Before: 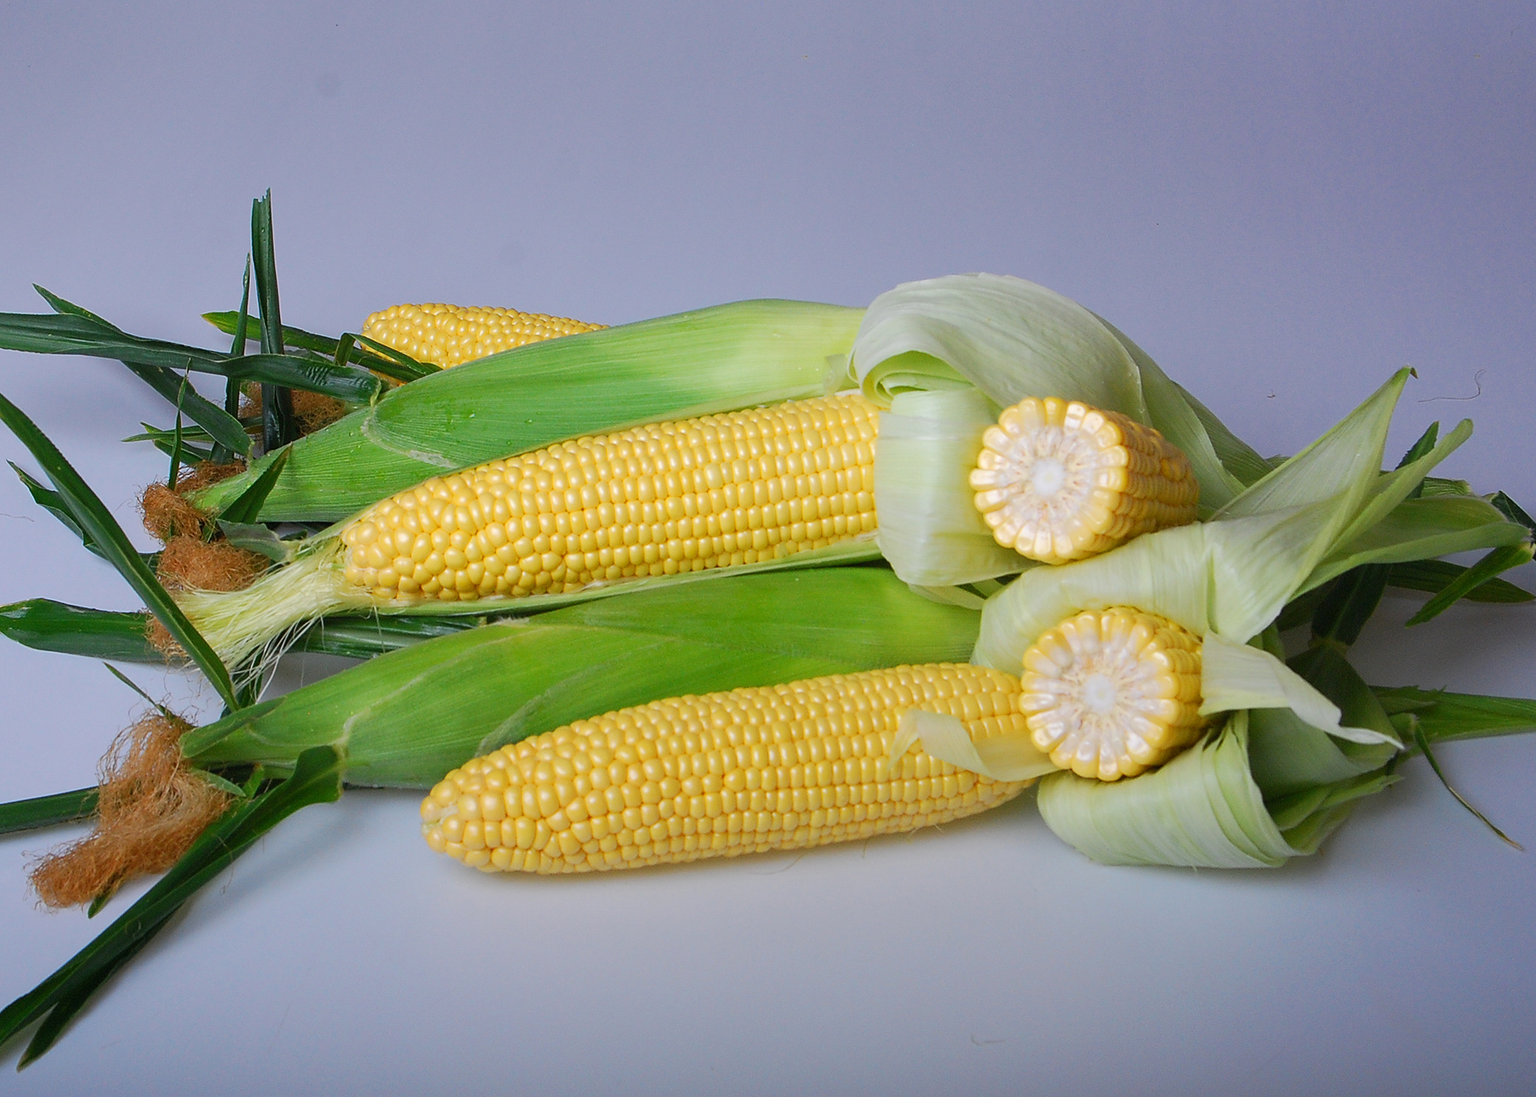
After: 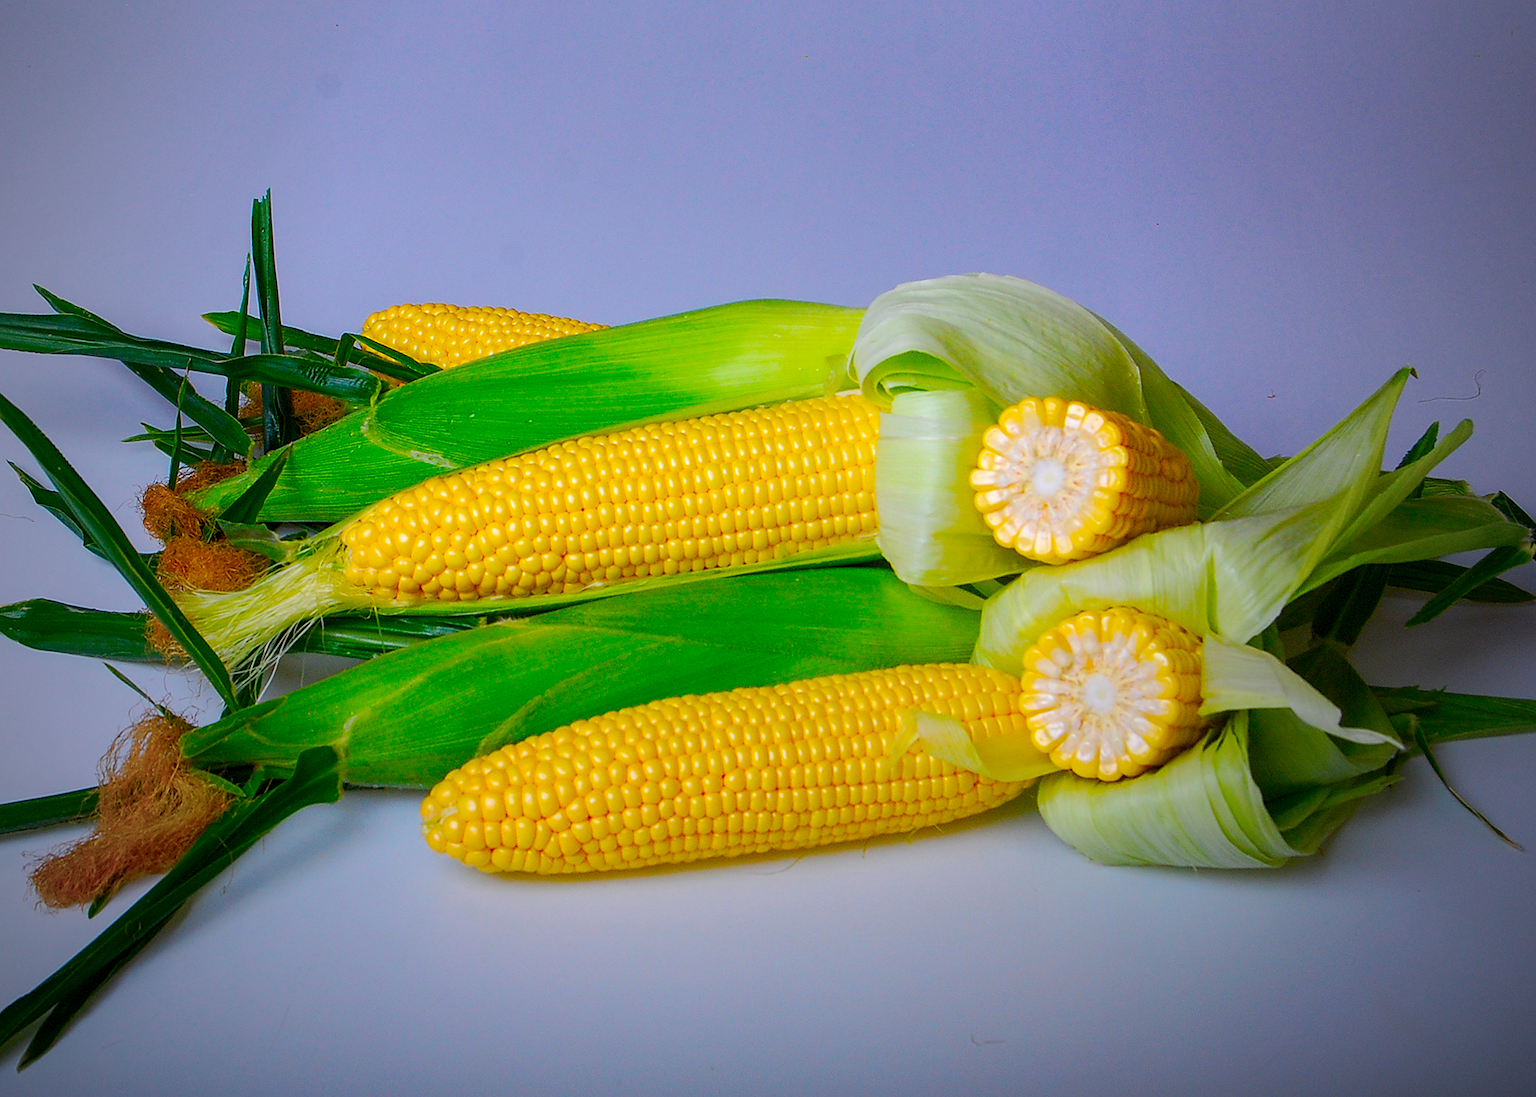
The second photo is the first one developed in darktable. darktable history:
sharpen: amount 0.2
tone equalizer: on, module defaults
local contrast: detail 130%
vignetting: fall-off start 72.14%, fall-off radius 108.07%, brightness -0.713, saturation -0.488, center (-0.054, -0.359), width/height ratio 0.729
color balance: input saturation 134.34%, contrast -10.04%, contrast fulcrum 19.67%, output saturation 133.51%
contrast brightness saturation: saturation 0.13
color balance rgb: perceptual saturation grading › global saturation 20%, perceptual saturation grading › highlights -25%, perceptual saturation grading › shadows 25%
